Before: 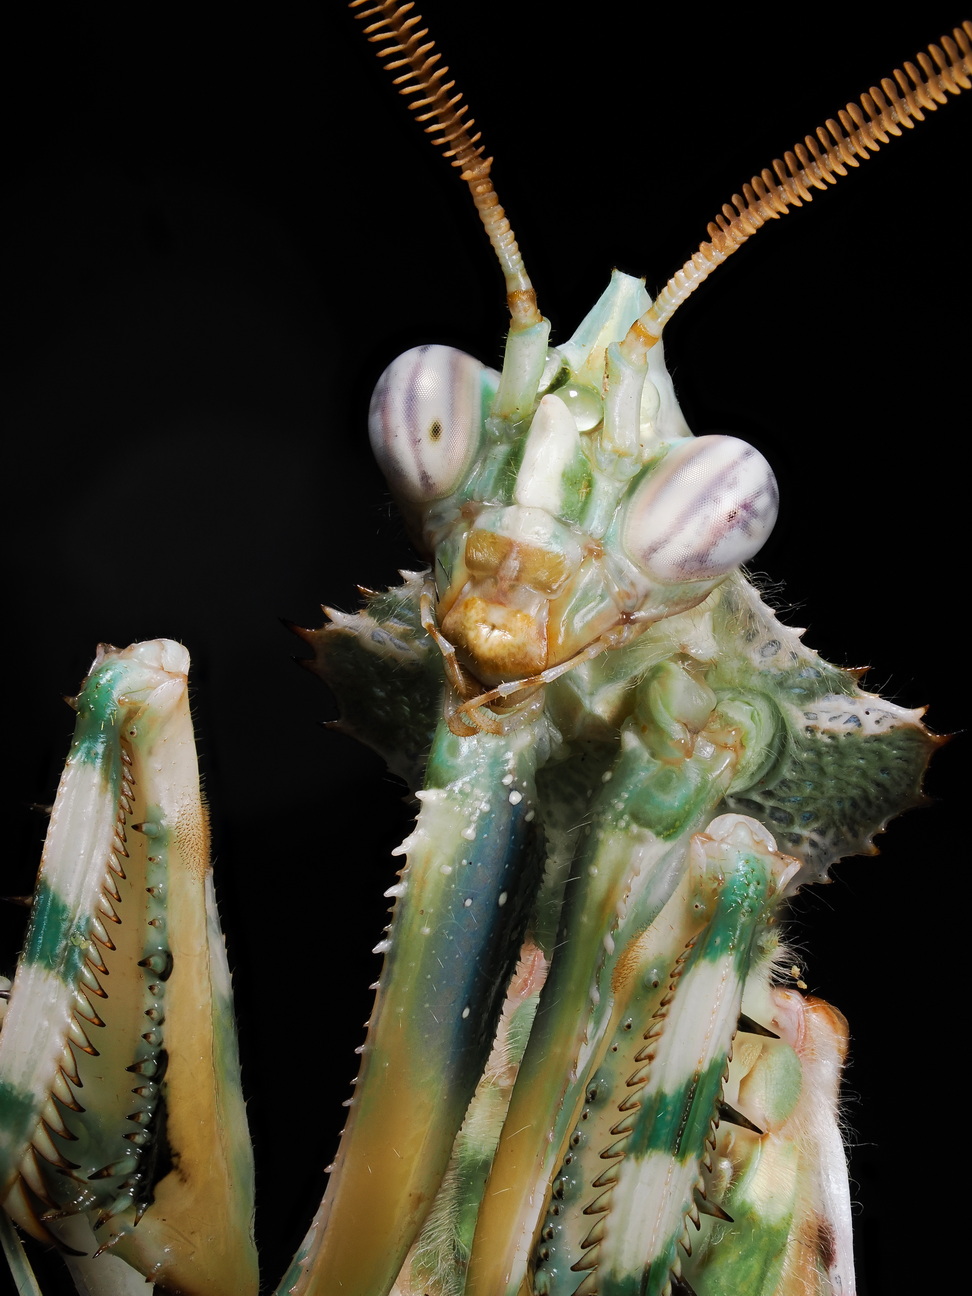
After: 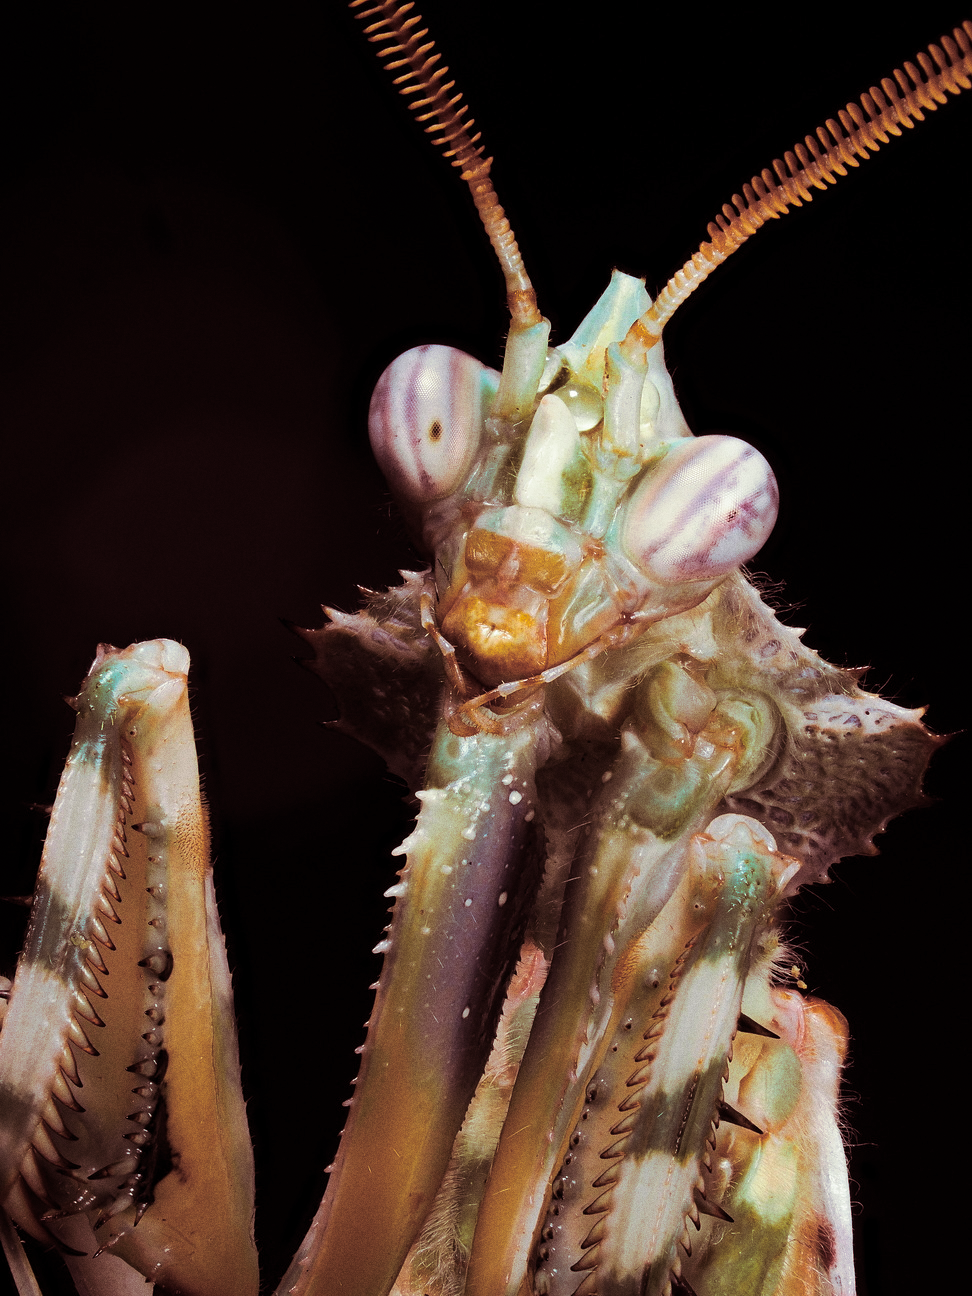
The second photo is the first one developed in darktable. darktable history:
grain: coarseness 0.09 ISO
color balance rgb: linear chroma grading › global chroma 15%, perceptual saturation grading › global saturation 30%
split-toning: compress 20%
